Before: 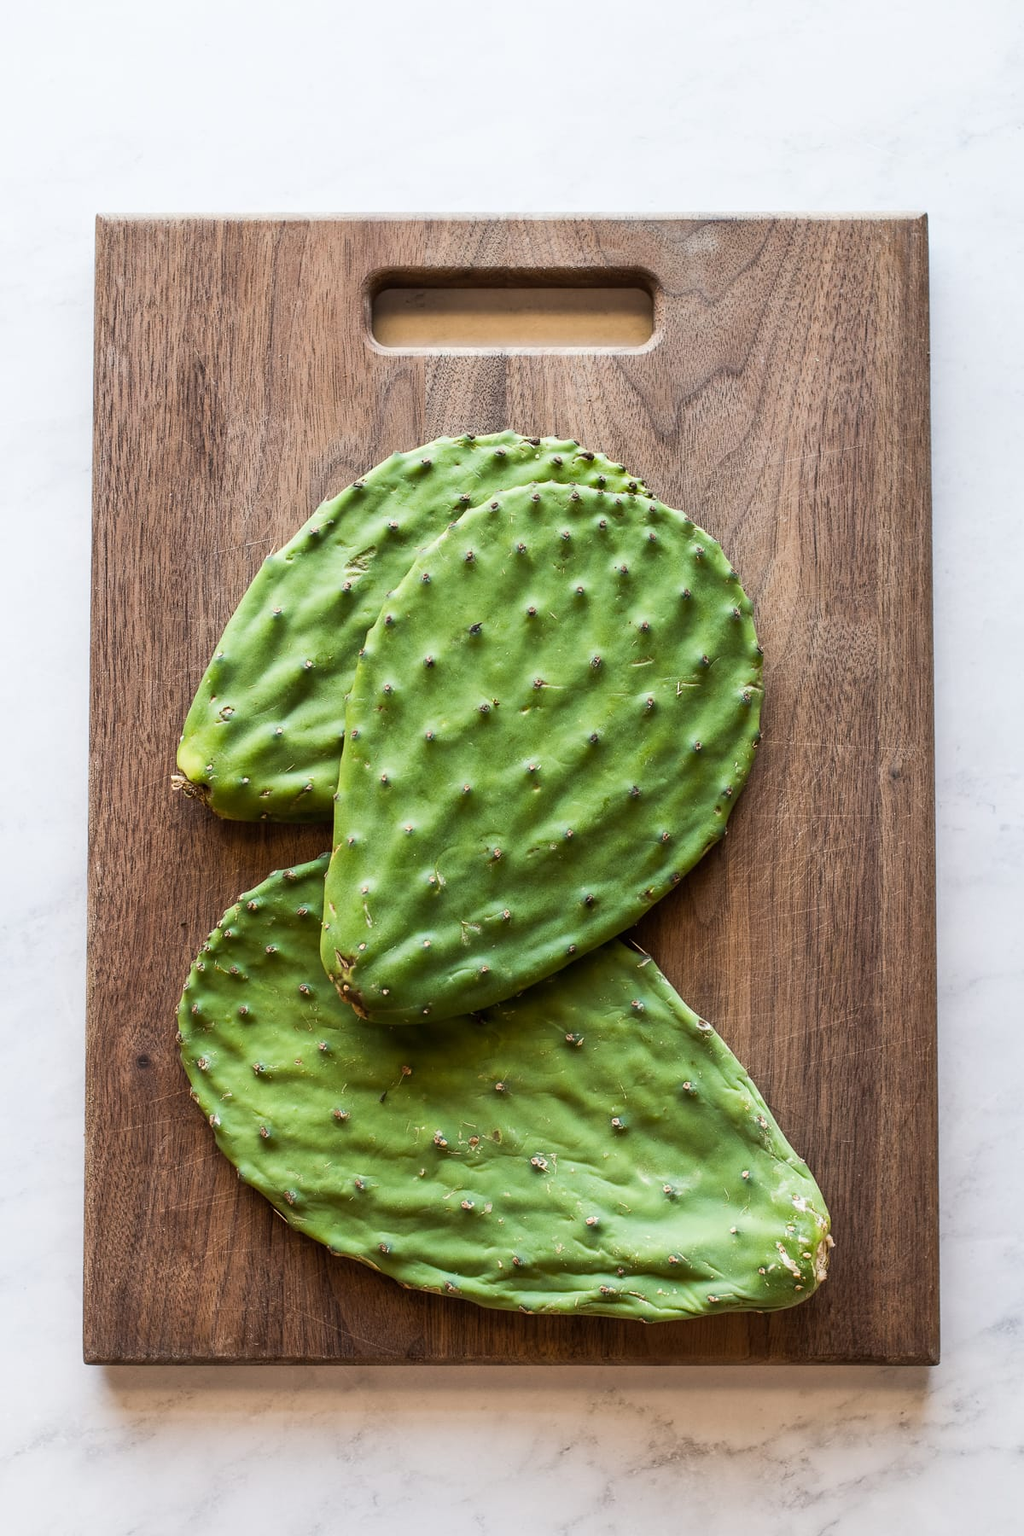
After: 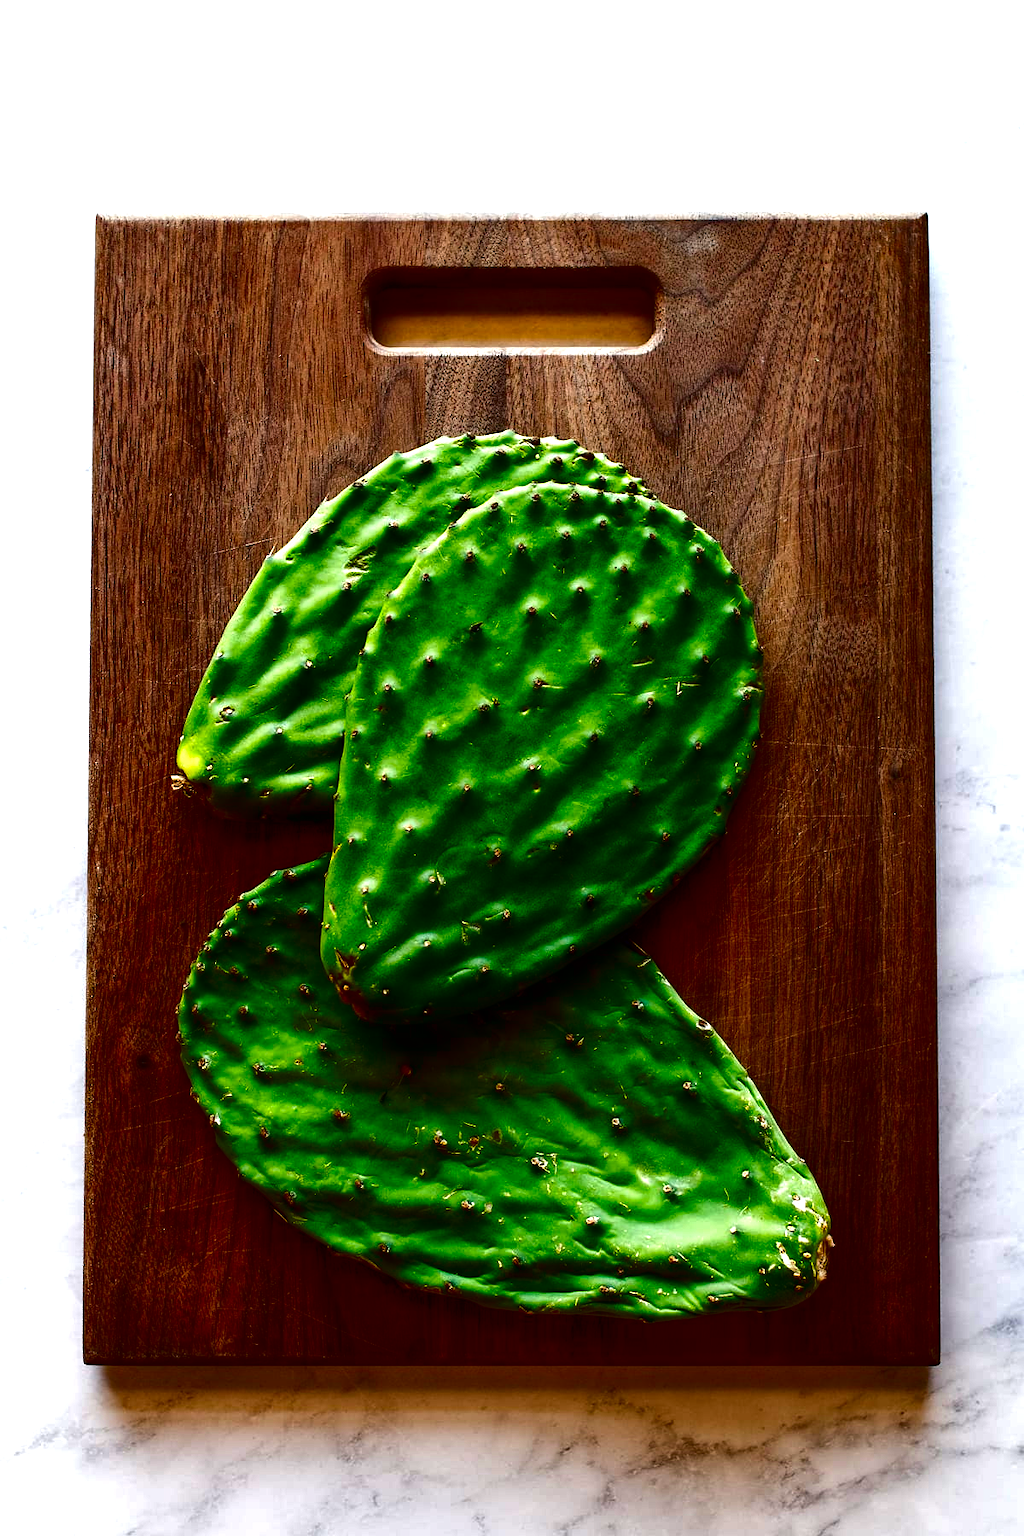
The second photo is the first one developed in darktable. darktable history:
contrast brightness saturation: brightness -0.986, saturation 0.993
tone equalizer: -8 EV -0.386 EV, -7 EV -0.392 EV, -6 EV -0.321 EV, -5 EV -0.252 EV, -3 EV 0.194 EV, -2 EV 0.351 EV, -1 EV 0.389 EV, +0 EV 0.43 EV
